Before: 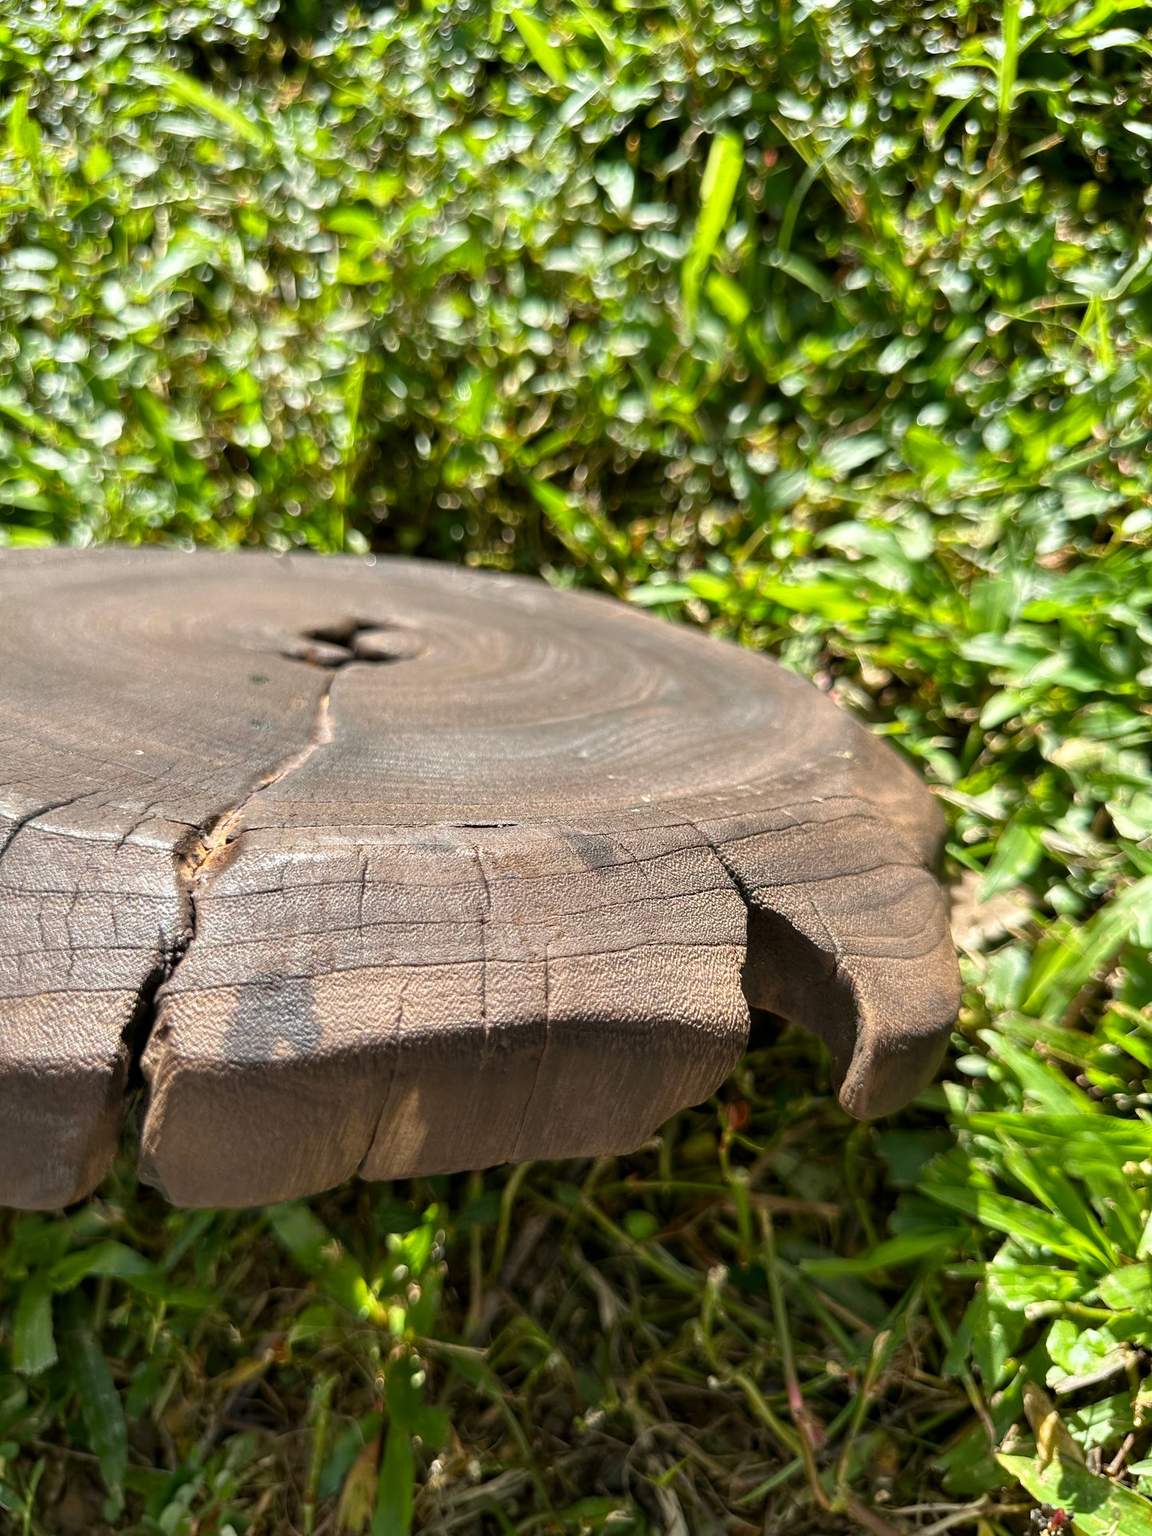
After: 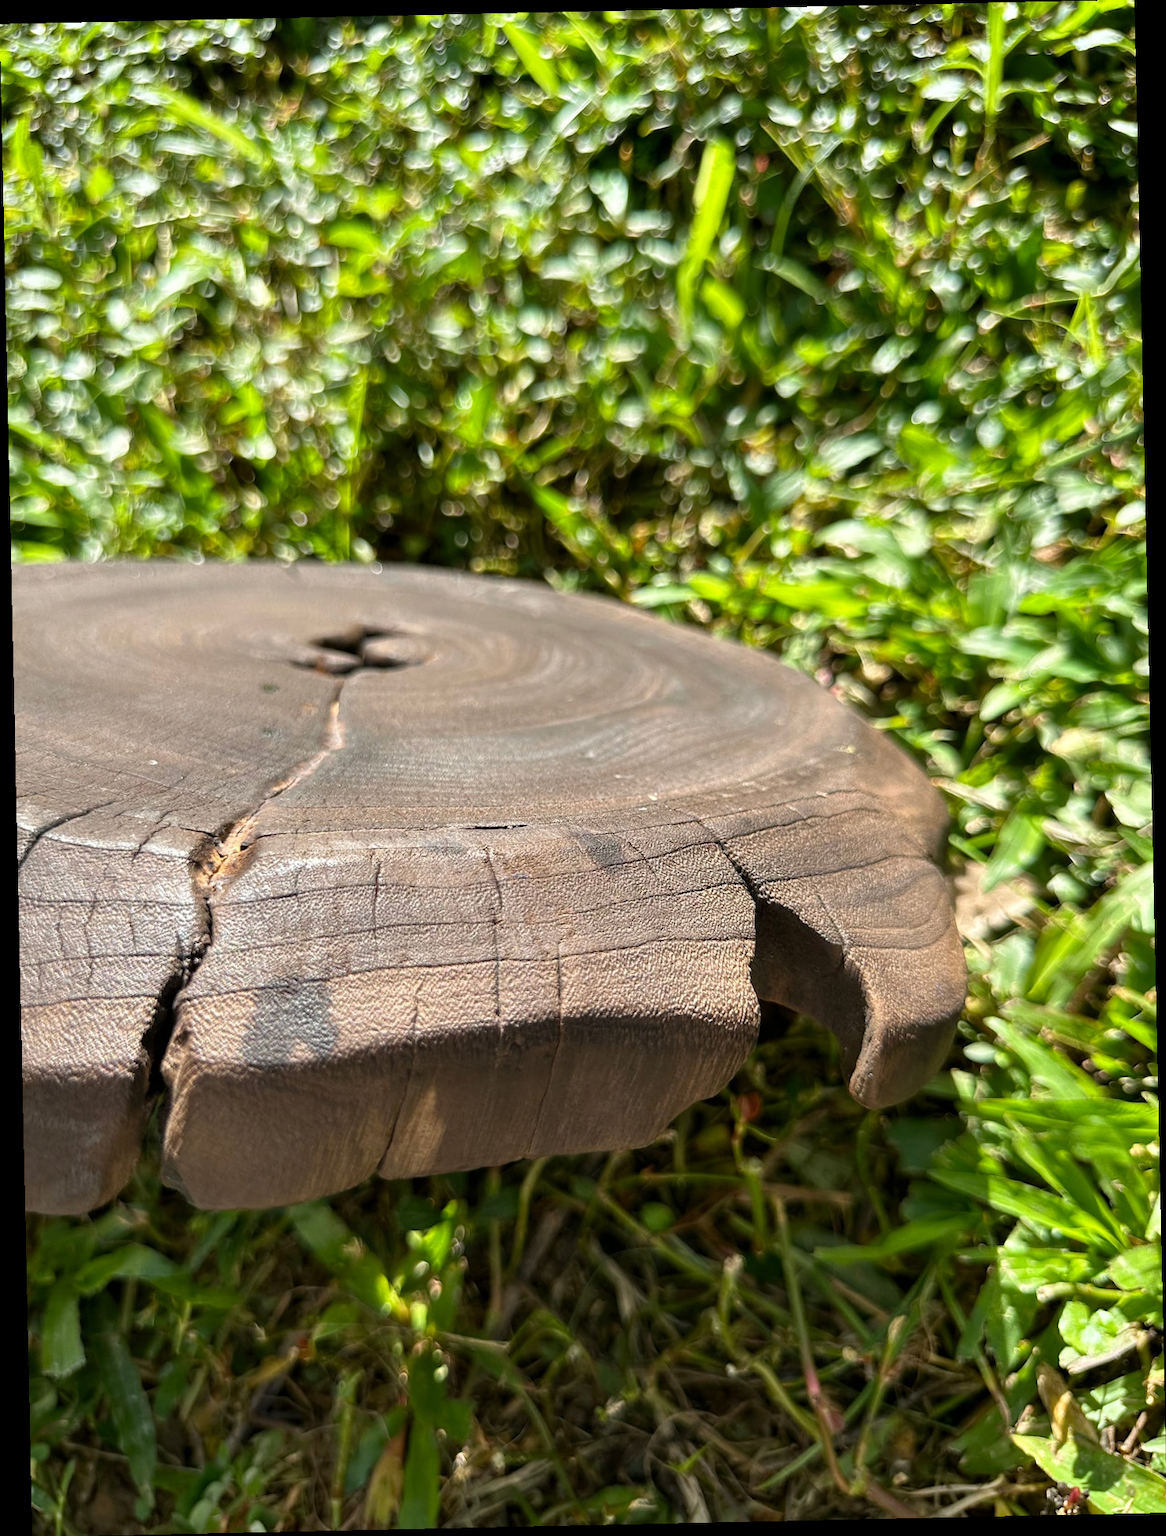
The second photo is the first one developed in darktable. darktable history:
rotate and perspective: rotation -1.24°, automatic cropping off
